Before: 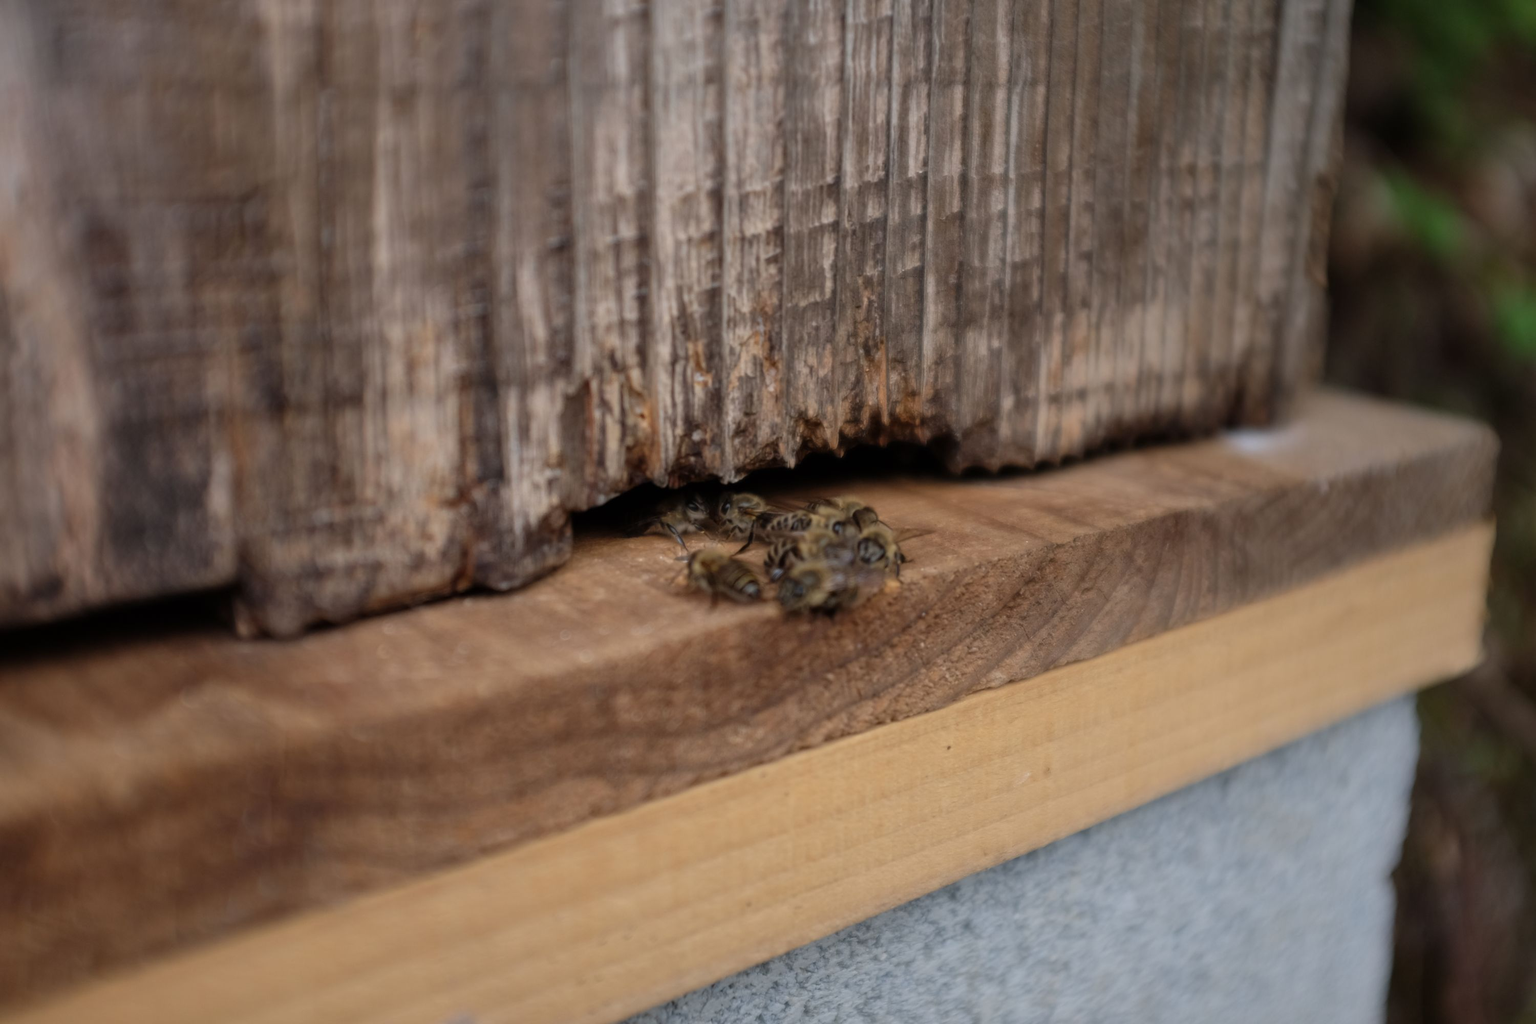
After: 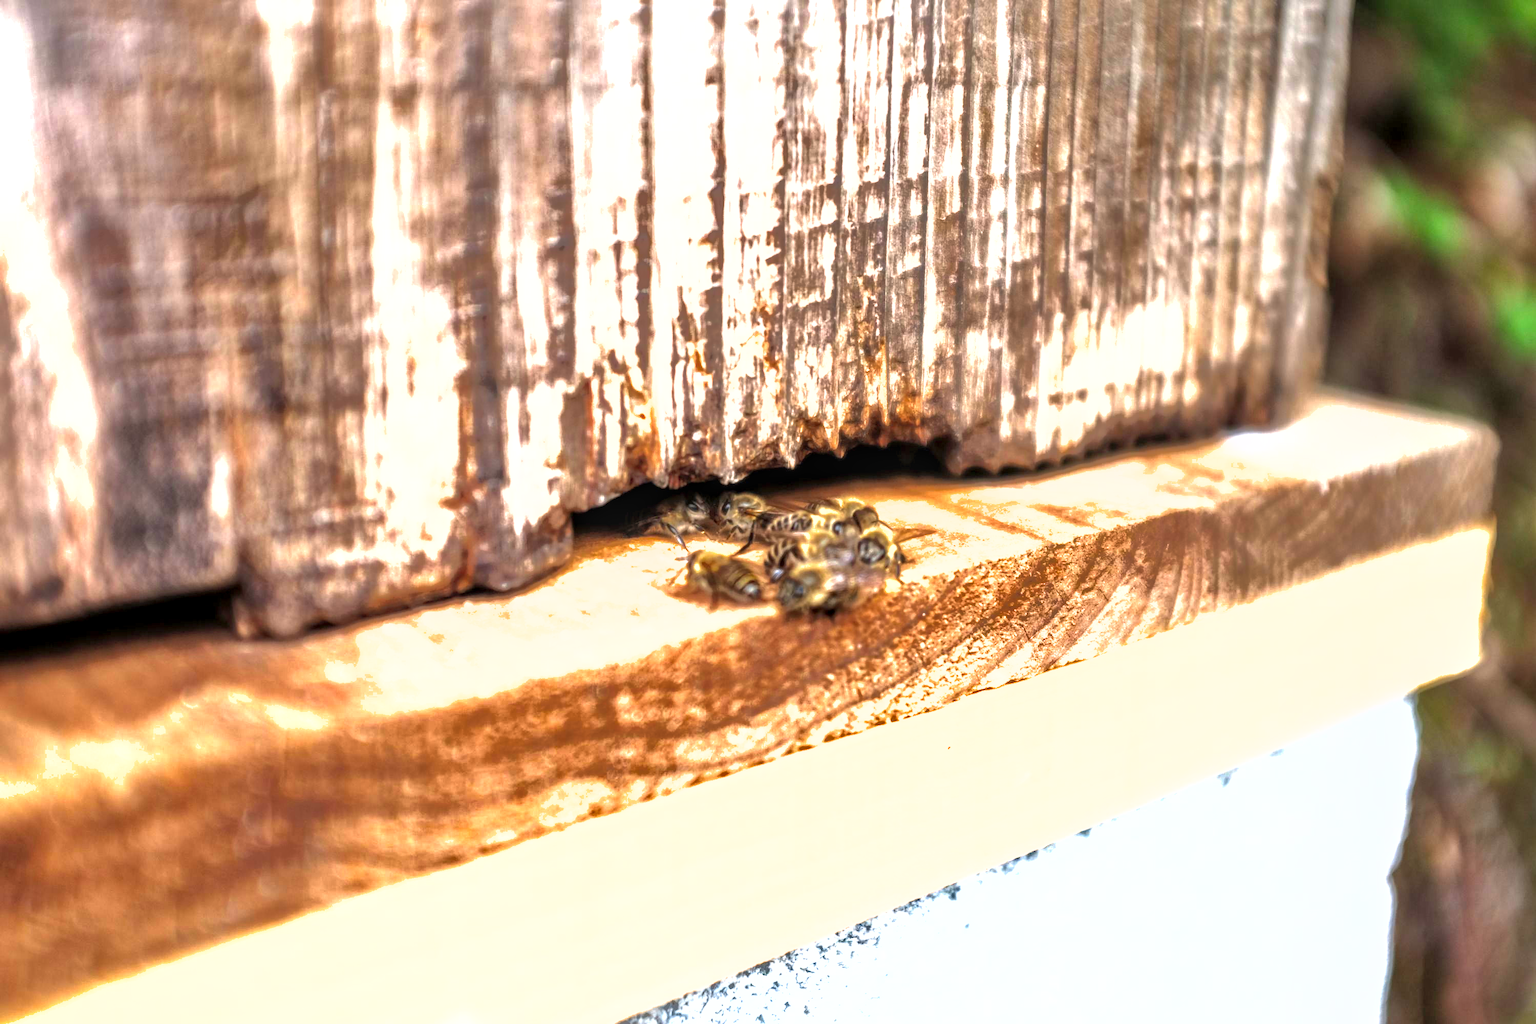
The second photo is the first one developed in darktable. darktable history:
local contrast: on, module defaults
shadows and highlights: shadows 60.57, highlights -59.77
tone curve: curves: ch0 [(0, 0) (0.153, 0.06) (1, 1)], preserve colors none
exposure: black level correction 0.001, exposure 2.552 EV, compensate exposure bias true, compensate highlight preservation false
